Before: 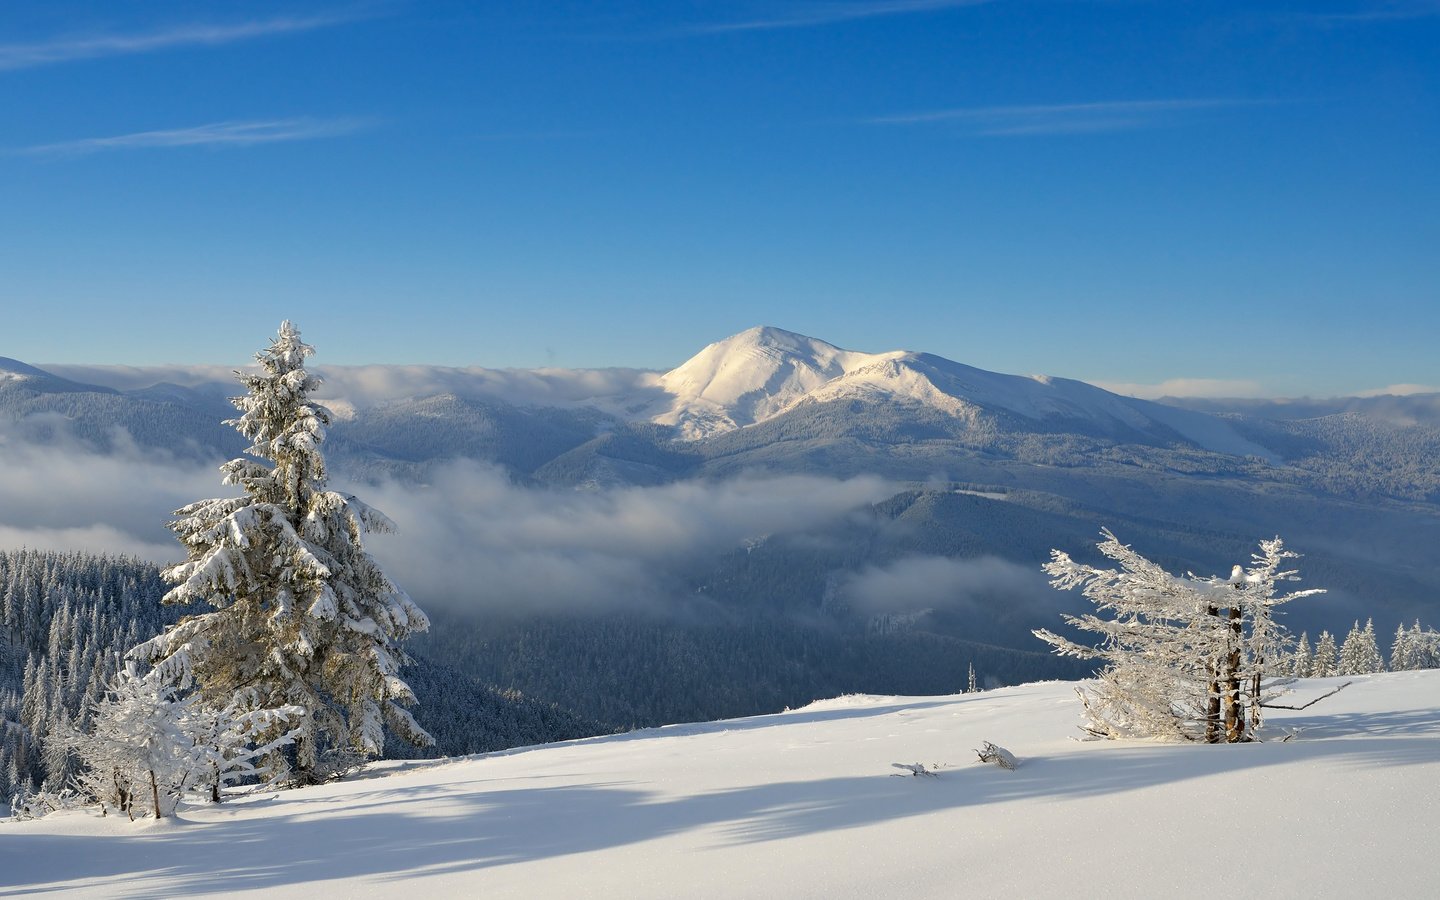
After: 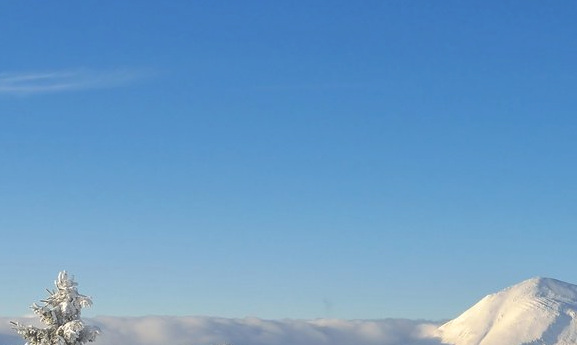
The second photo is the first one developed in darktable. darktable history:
crop: left 15.523%, top 5.463%, right 44.373%, bottom 56.119%
exposure: black level correction -0.039, exposure 0.06 EV, compensate exposure bias true, compensate highlight preservation false
